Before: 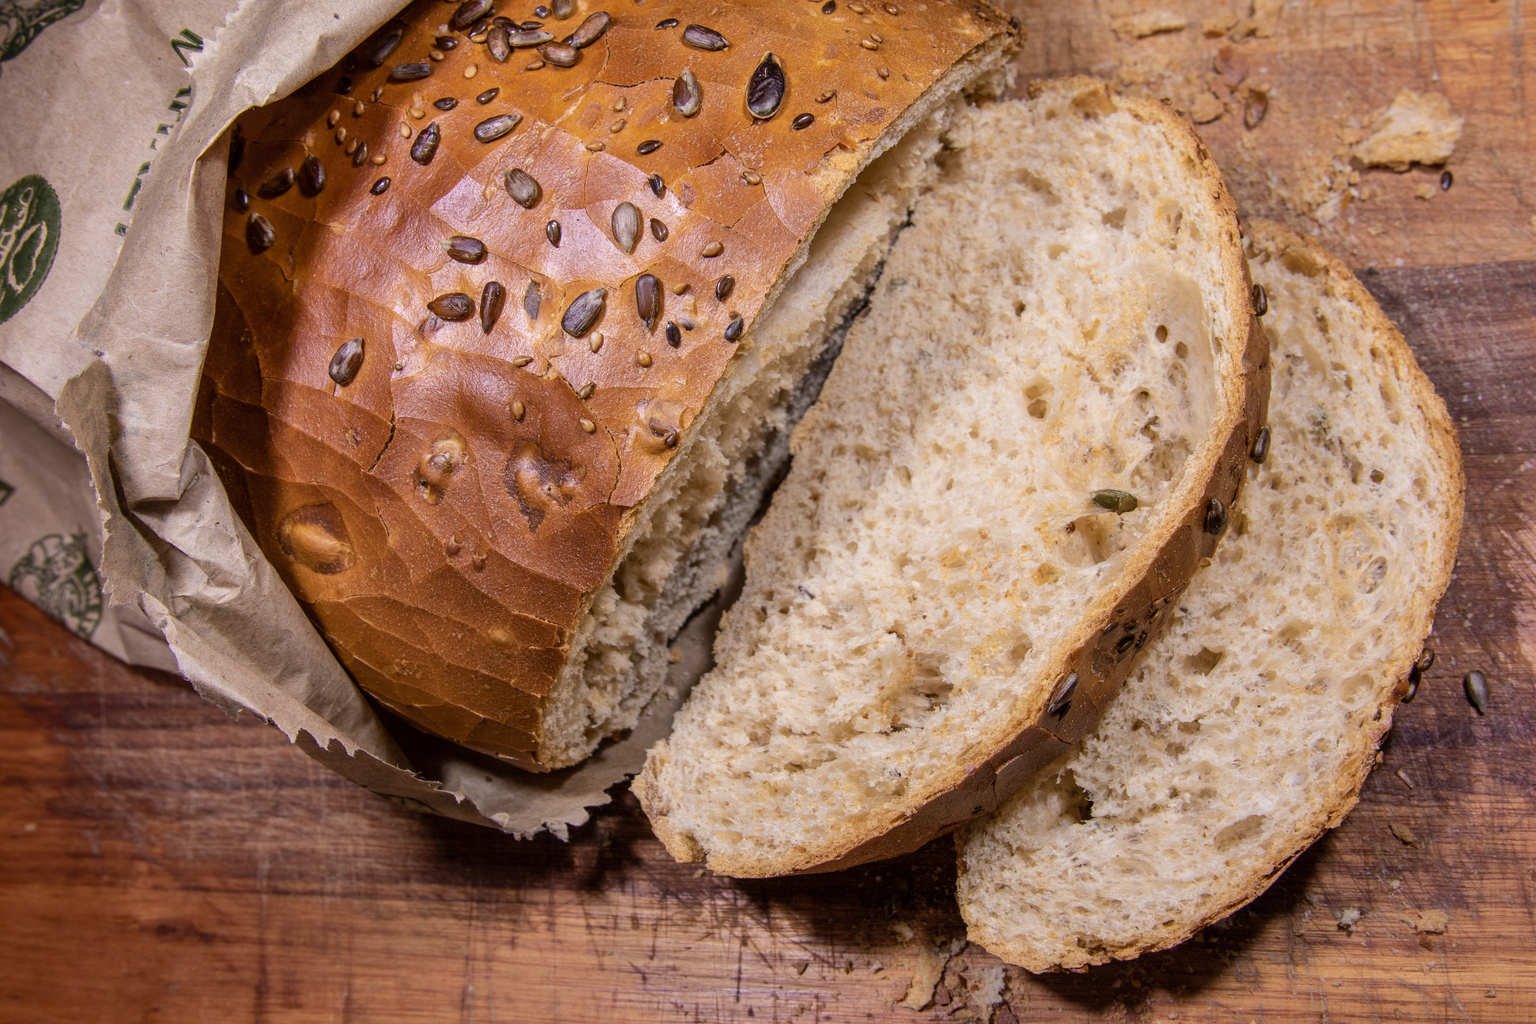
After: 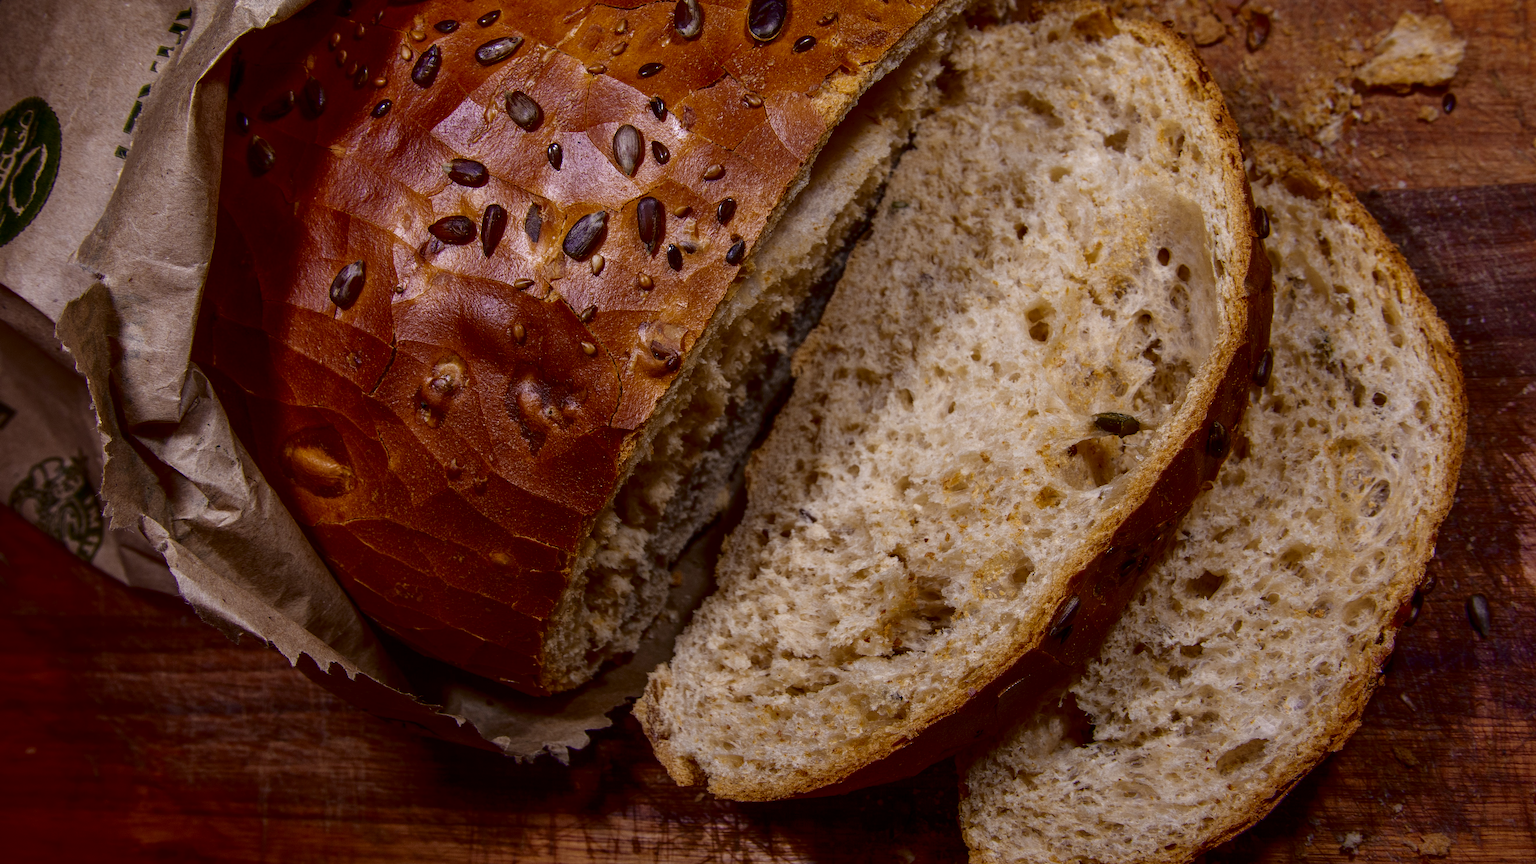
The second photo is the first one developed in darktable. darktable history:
contrast brightness saturation: contrast 0.09, brightness -0.59, saturation 0.17
crop: top 7.625%, bottom 8.027%
